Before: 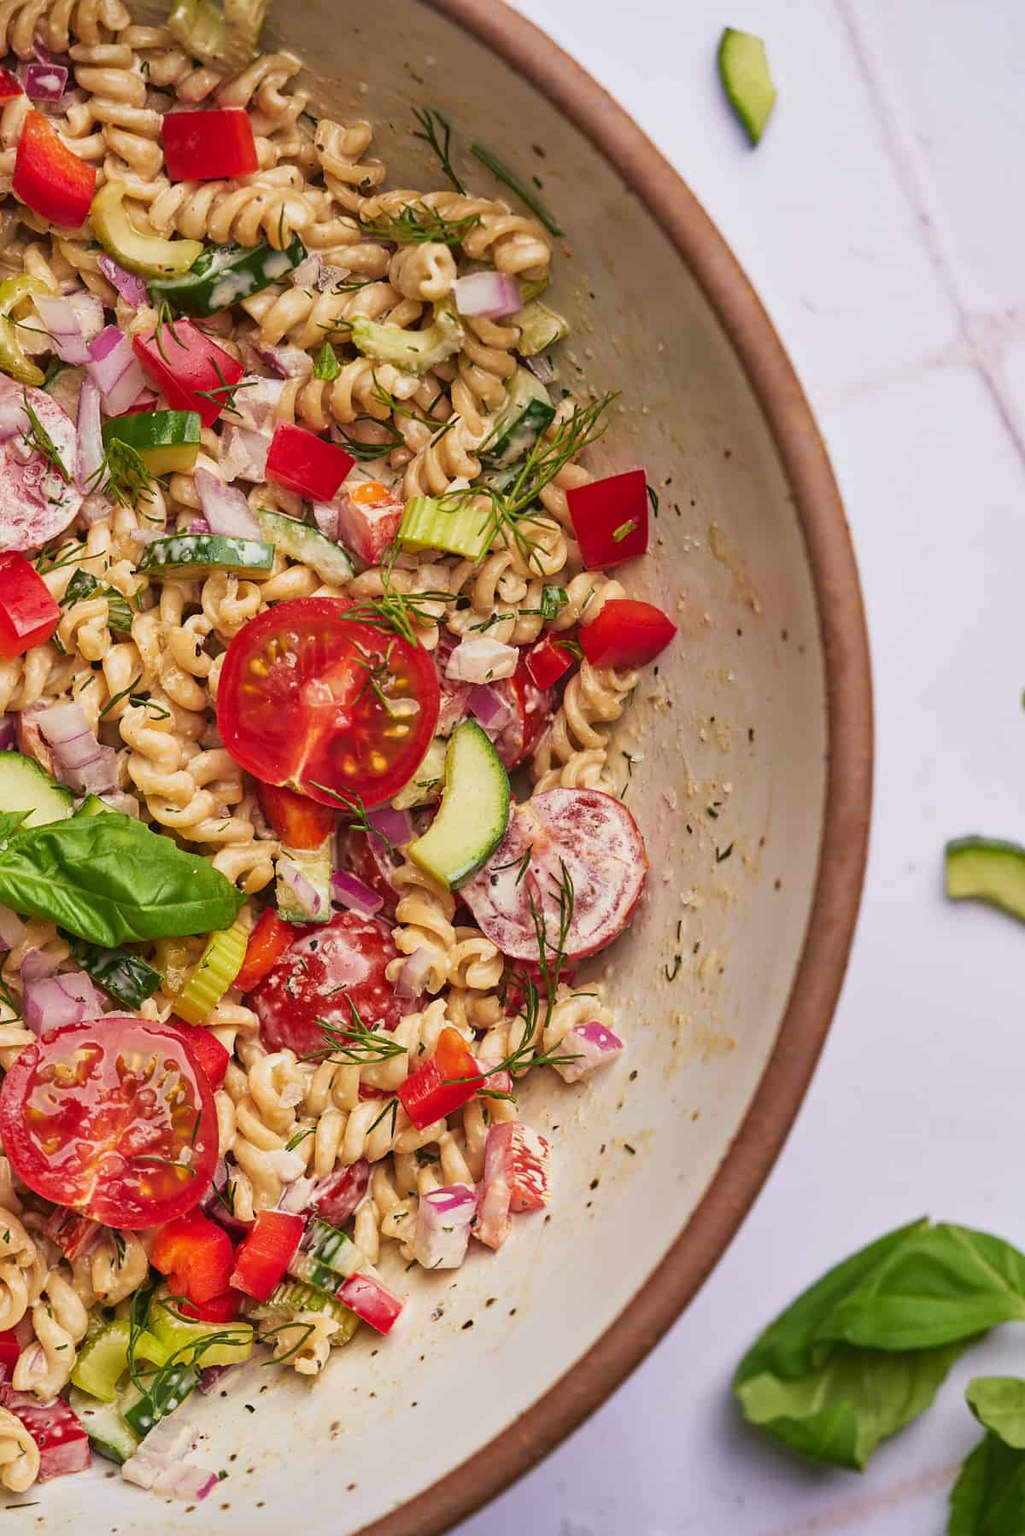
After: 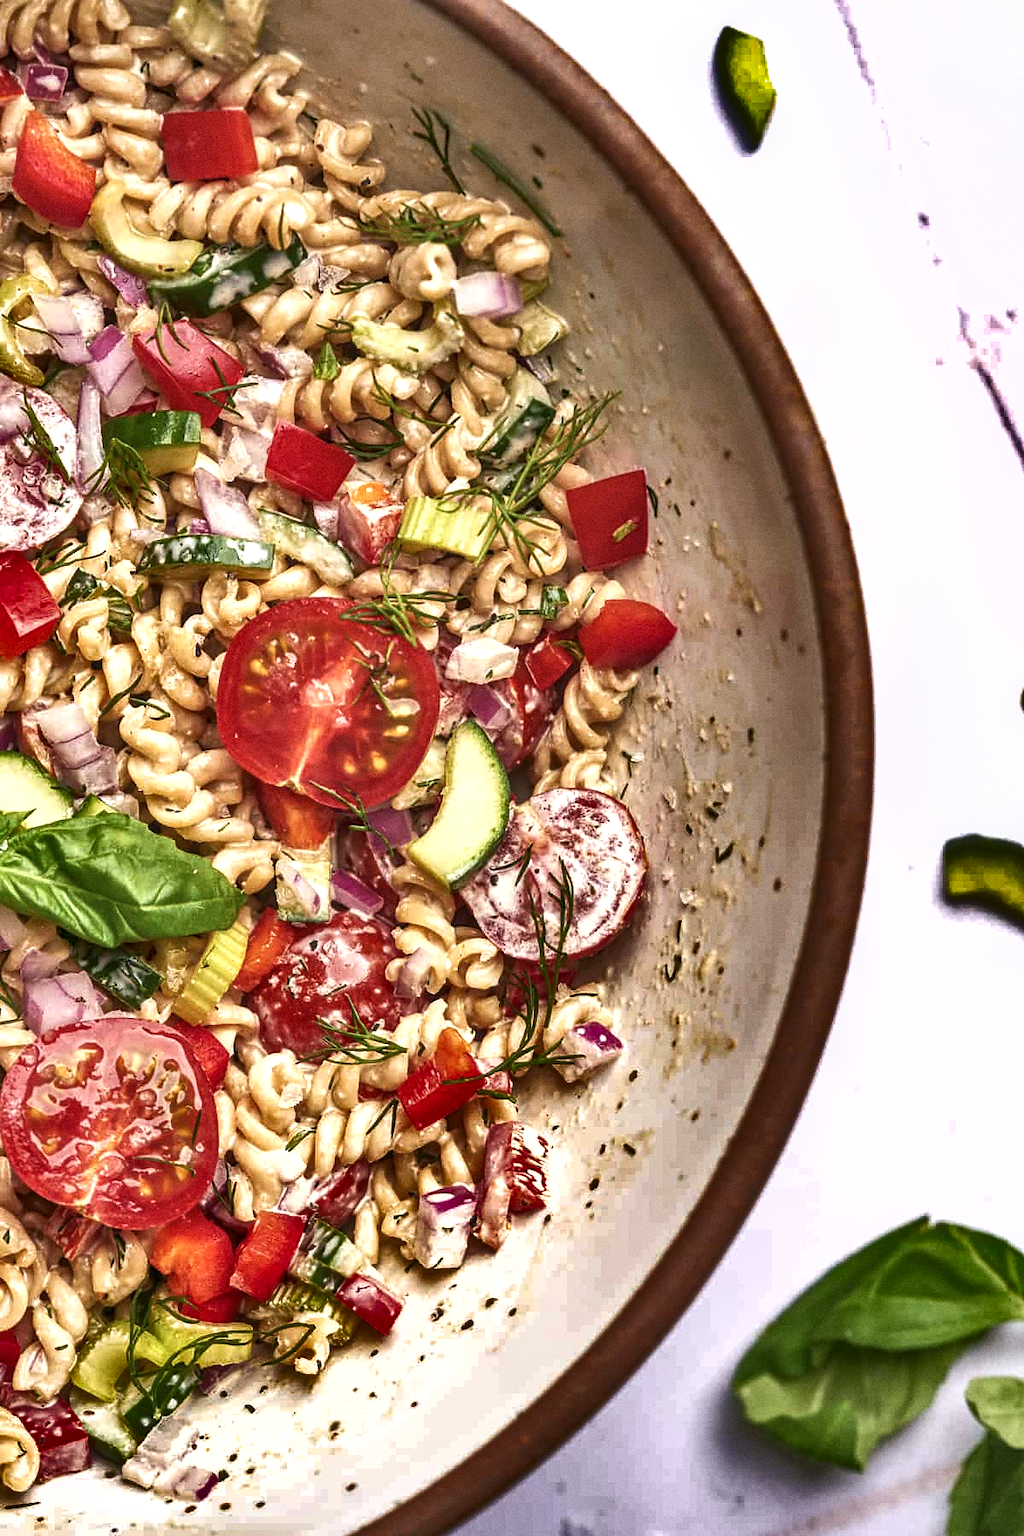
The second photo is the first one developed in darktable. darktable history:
grain: coarseness 0.09 ISO
shadows and highlights: shadows 20.91, highlights -82.73, soften with gaussian
exposure: black level correction 0, exposure 0.7 EV, compensate exposure bias true, compensate highlight preservation false
local contrast: detail 130%
contrast brightness saturation: contrast 0.06, brightness -0.01, saturation -0.23
